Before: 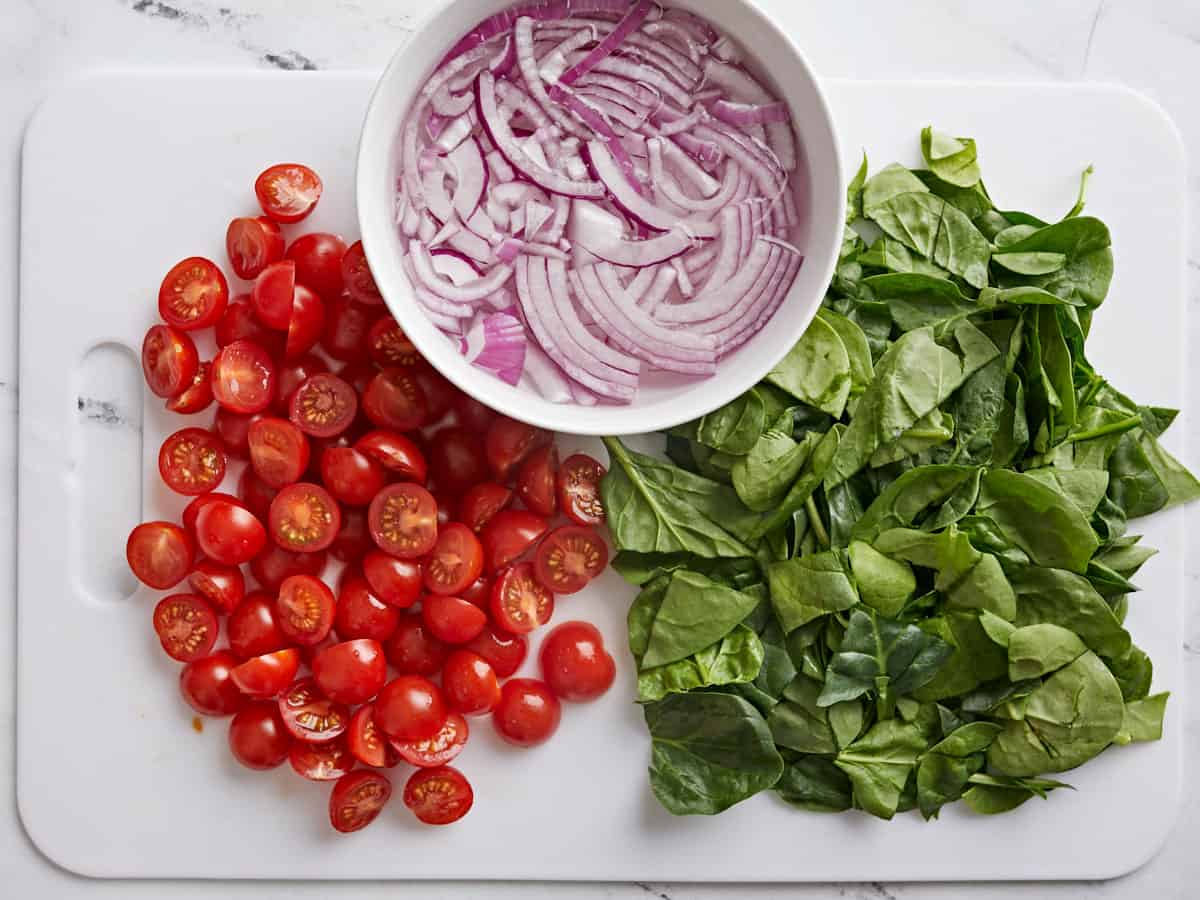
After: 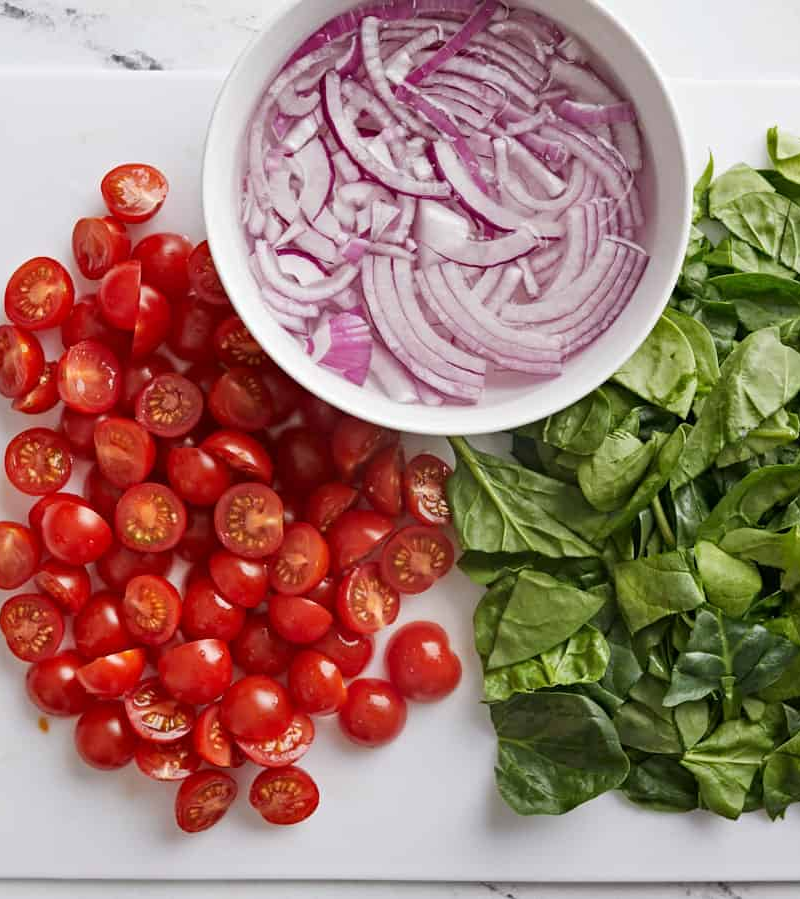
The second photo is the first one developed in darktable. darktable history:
crop and rotate: left 12.837%, right 20.492%
